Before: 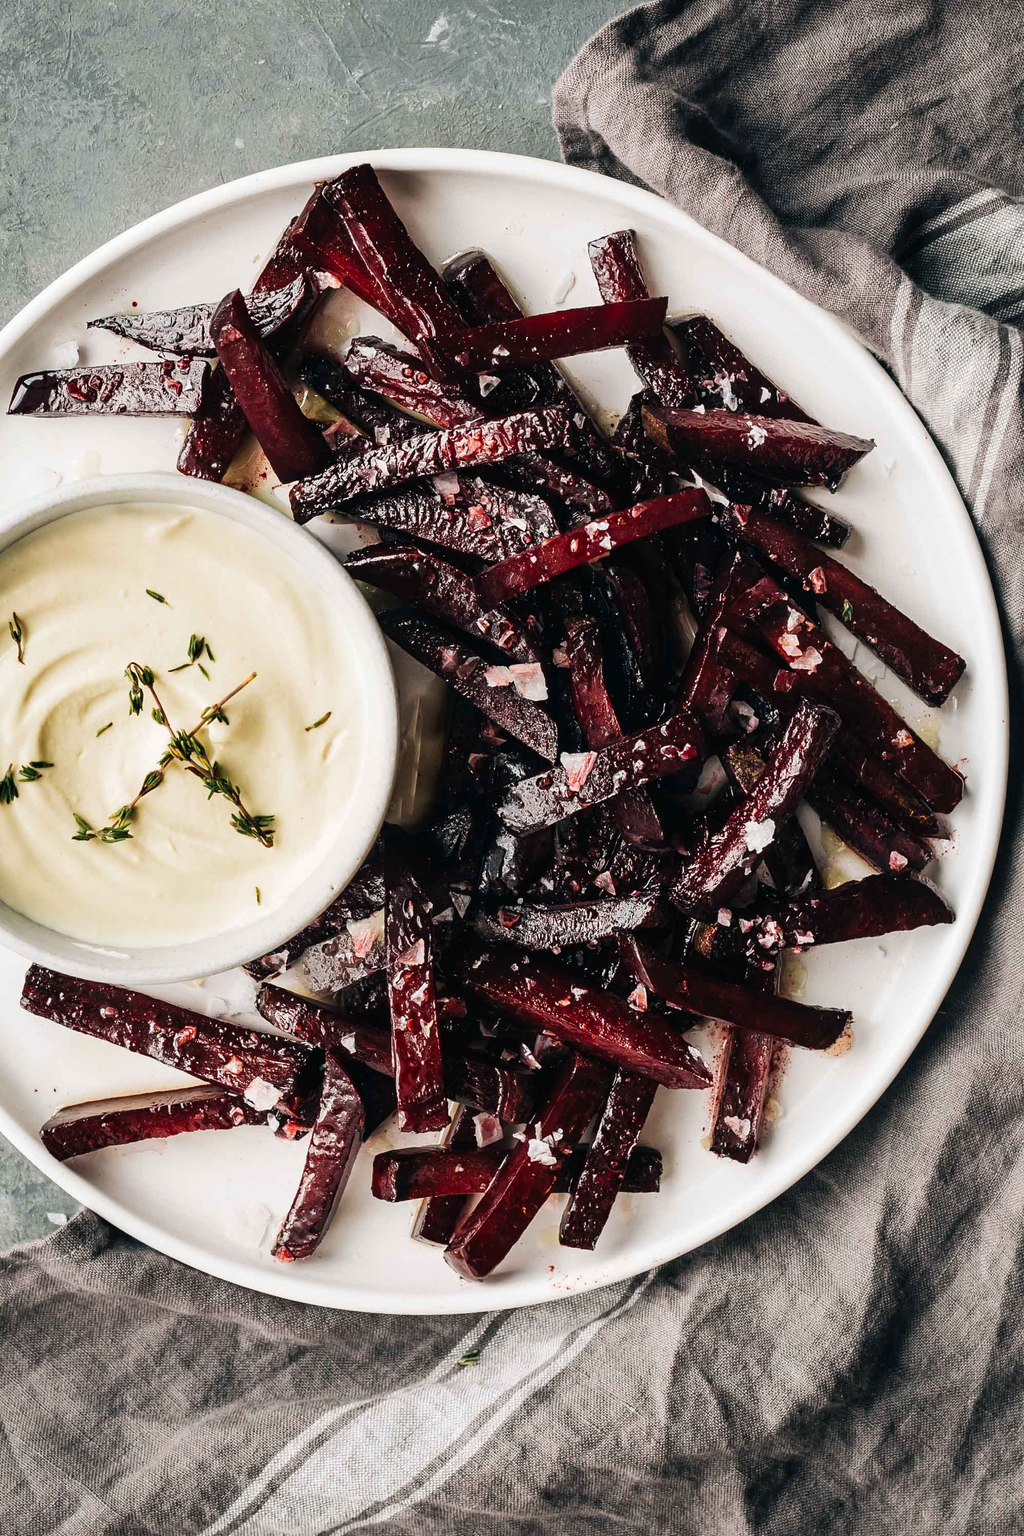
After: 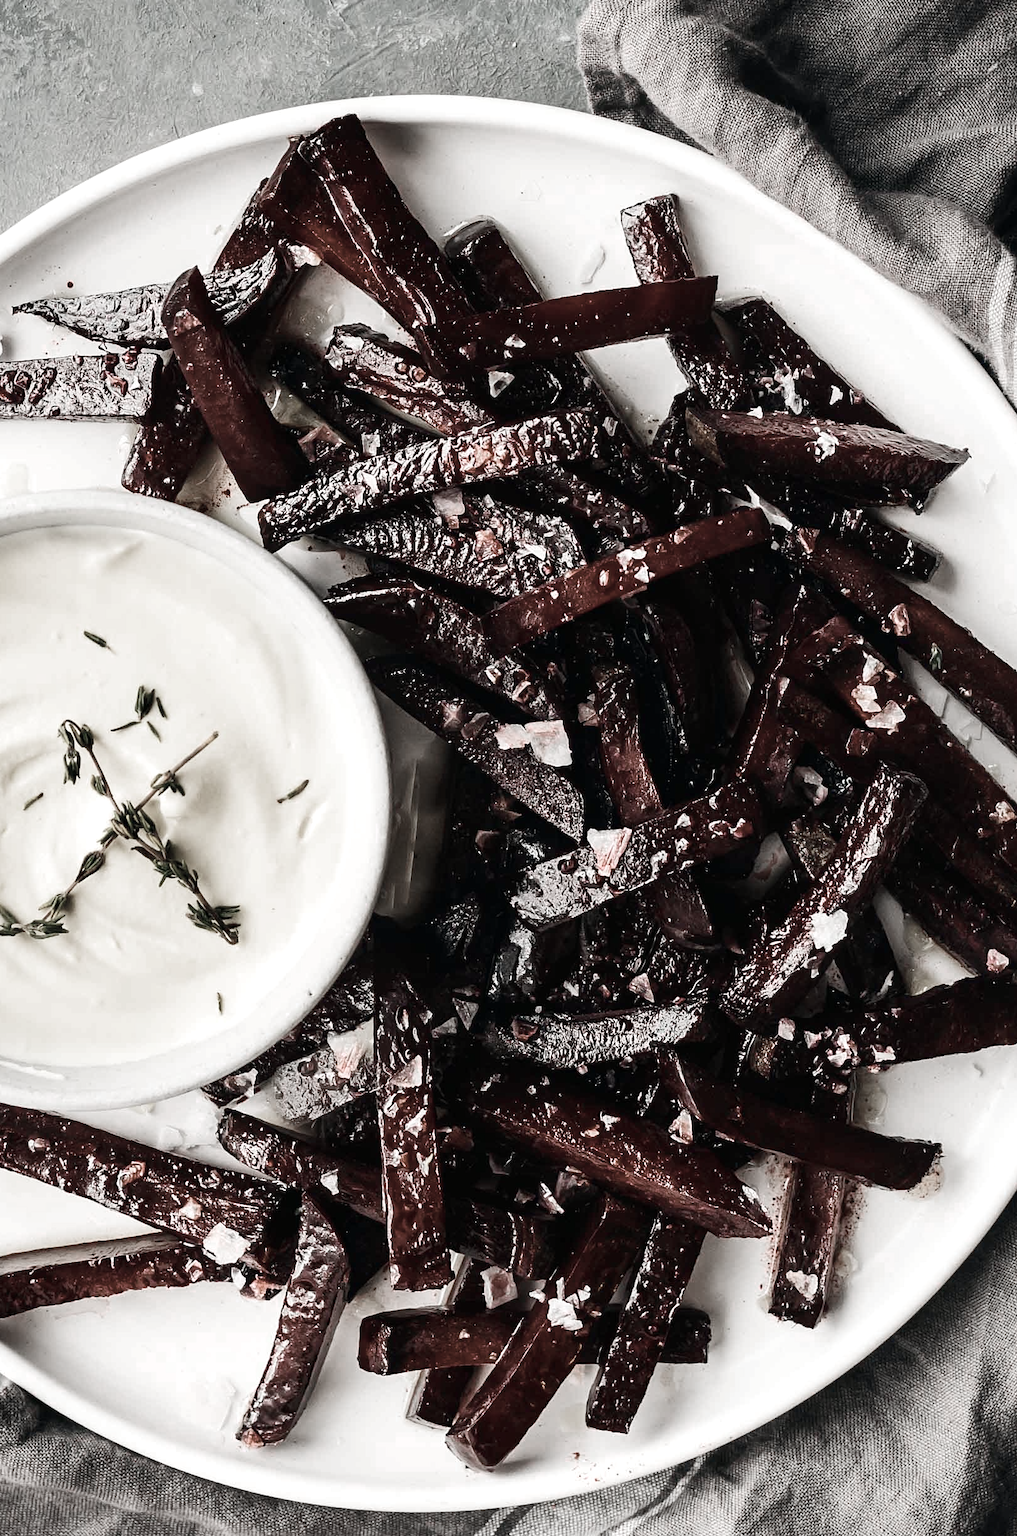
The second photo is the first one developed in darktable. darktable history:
contrast brightness saturation: contrast 0.114, saturation -0.163
color balance rgb: power › chroma 0.67%, power › hue 60°, highlights gain › luminance 14.649%, linear chroma grading › global chroma 9.643%, perceptual saturation grading › global saturation 0.768%, perceptual saturation grading › highlights -19.787%, perceptual saturation grading › shadows 20.447%
color zones: curves: ch0 [(0, 0.613) (0.01, 0.613) (0.245, 0.448) (0.498, 0.529) (0.642, 0.665) (0.879, 0.777) (0.99, 0.613)]; ch1 [(0, 0.272) (0.219, 0.127) (0.724, 0.346)]
crop and rotate: left 7.526%, top 4.558%, right 10.589%, bottom 13.07%
